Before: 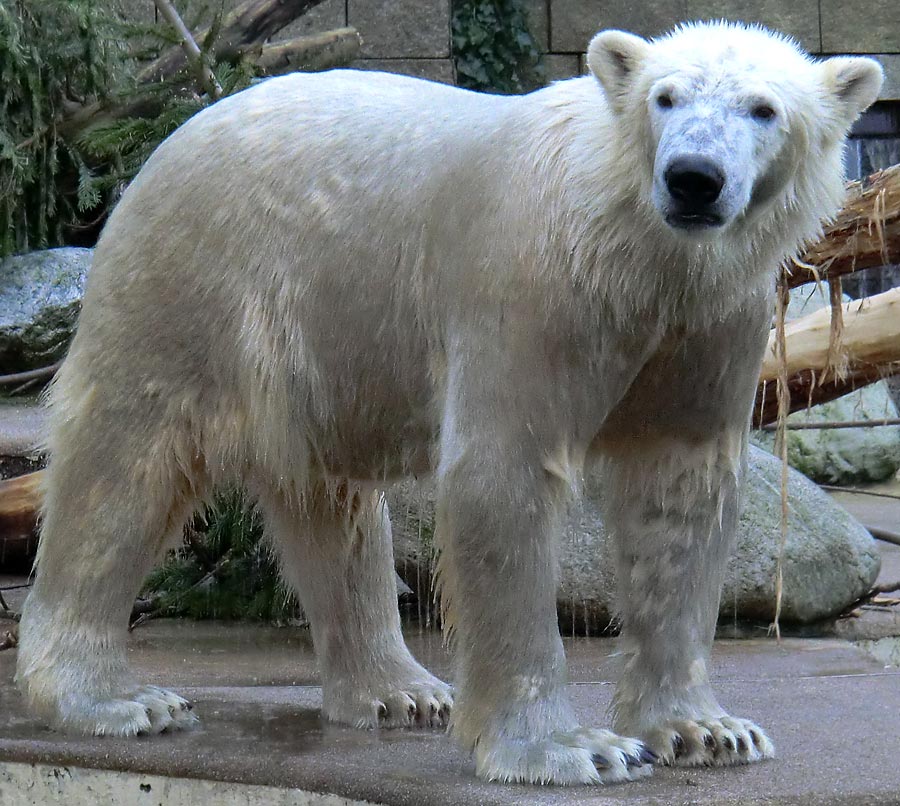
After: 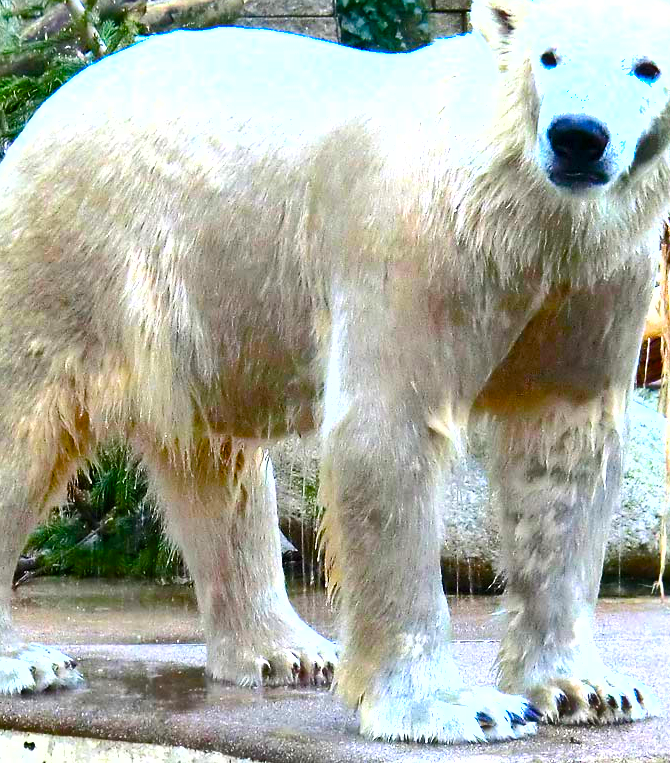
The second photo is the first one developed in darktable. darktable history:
color balance rgb: linear chroma grading › global chroma 33.477%, perceptual saturation grading › global saturation 20%, perceptual saturation grading › highlights -24.722%, perceptual saturation grading › shadows 49.82%, global vibrance 20%
exposure: black level correction 0, exposure 1.296 EV, compensate highlight preservation false
crop and rotate: left 12.97%, top 5.273%, right 12.573%
tone equalizer: -8 EV -0.422 EV, -7 EV -0.356 EV, -6 EV -0.322 EV, -5 EV -0.224 EV, -3 EV 0.236 EV, -2 EV 0.353 EV, -1 EV 0.373 EV, +0 EV 0.405 EV, edges refinement/feathering 500, mask exposure compensation -1.57 EV, preserve details no
shadows and highlights: low approximation 0.01, soften with gaussian
contrast brightness saturation: contrast 0.074, brightness 0.079, saturation 0.181
